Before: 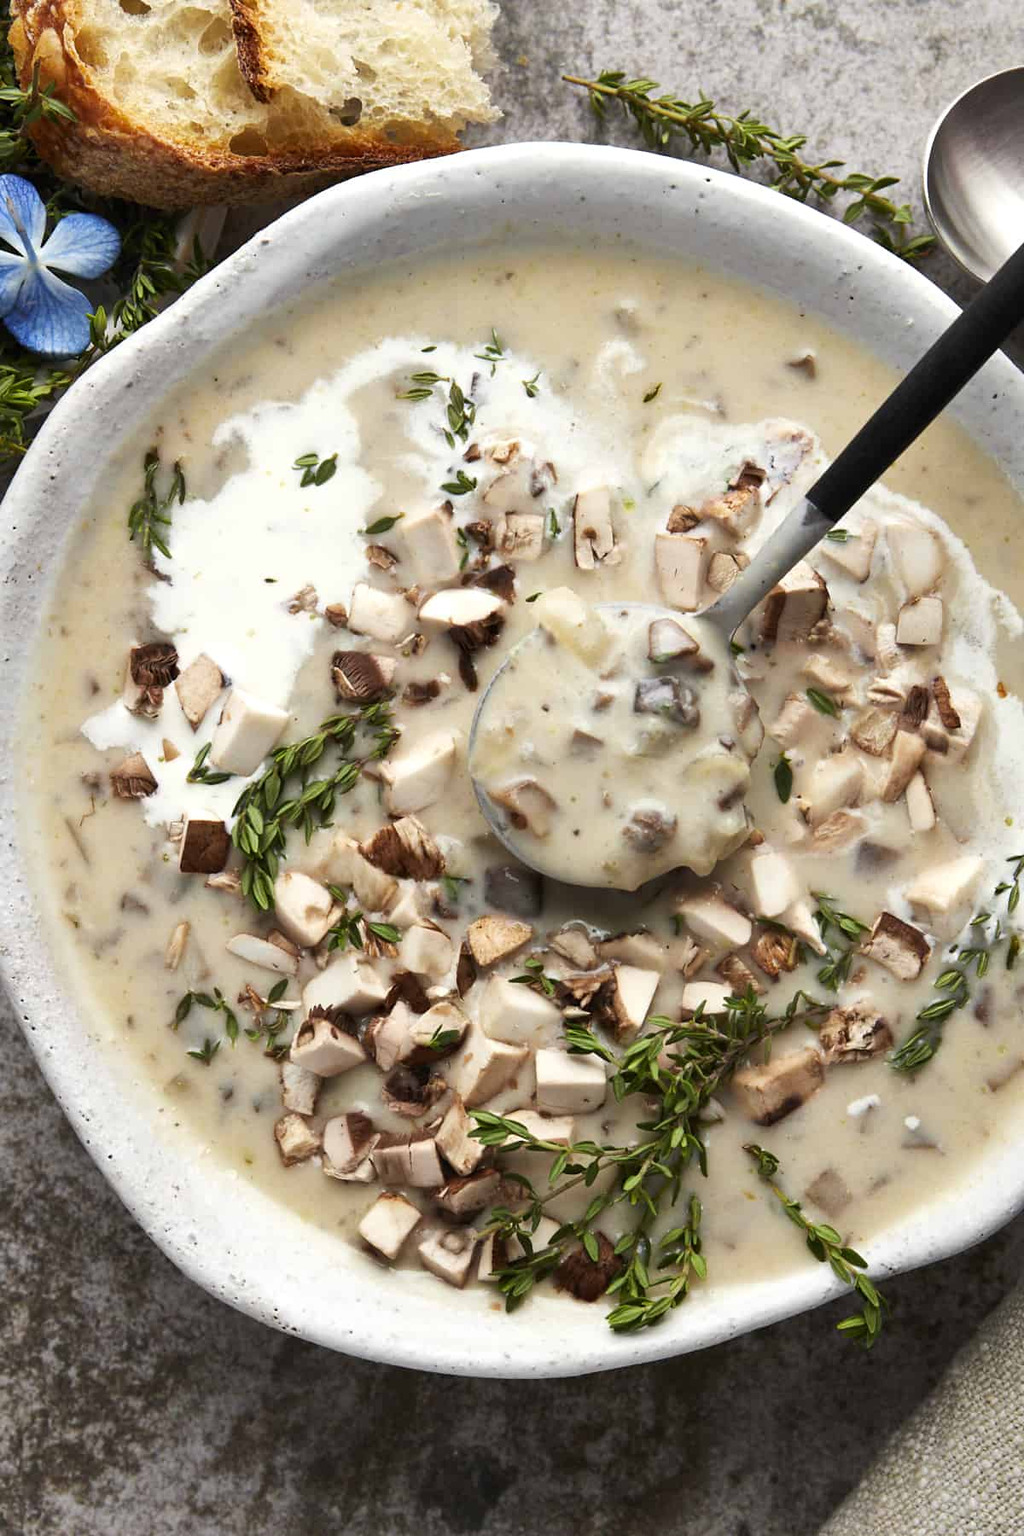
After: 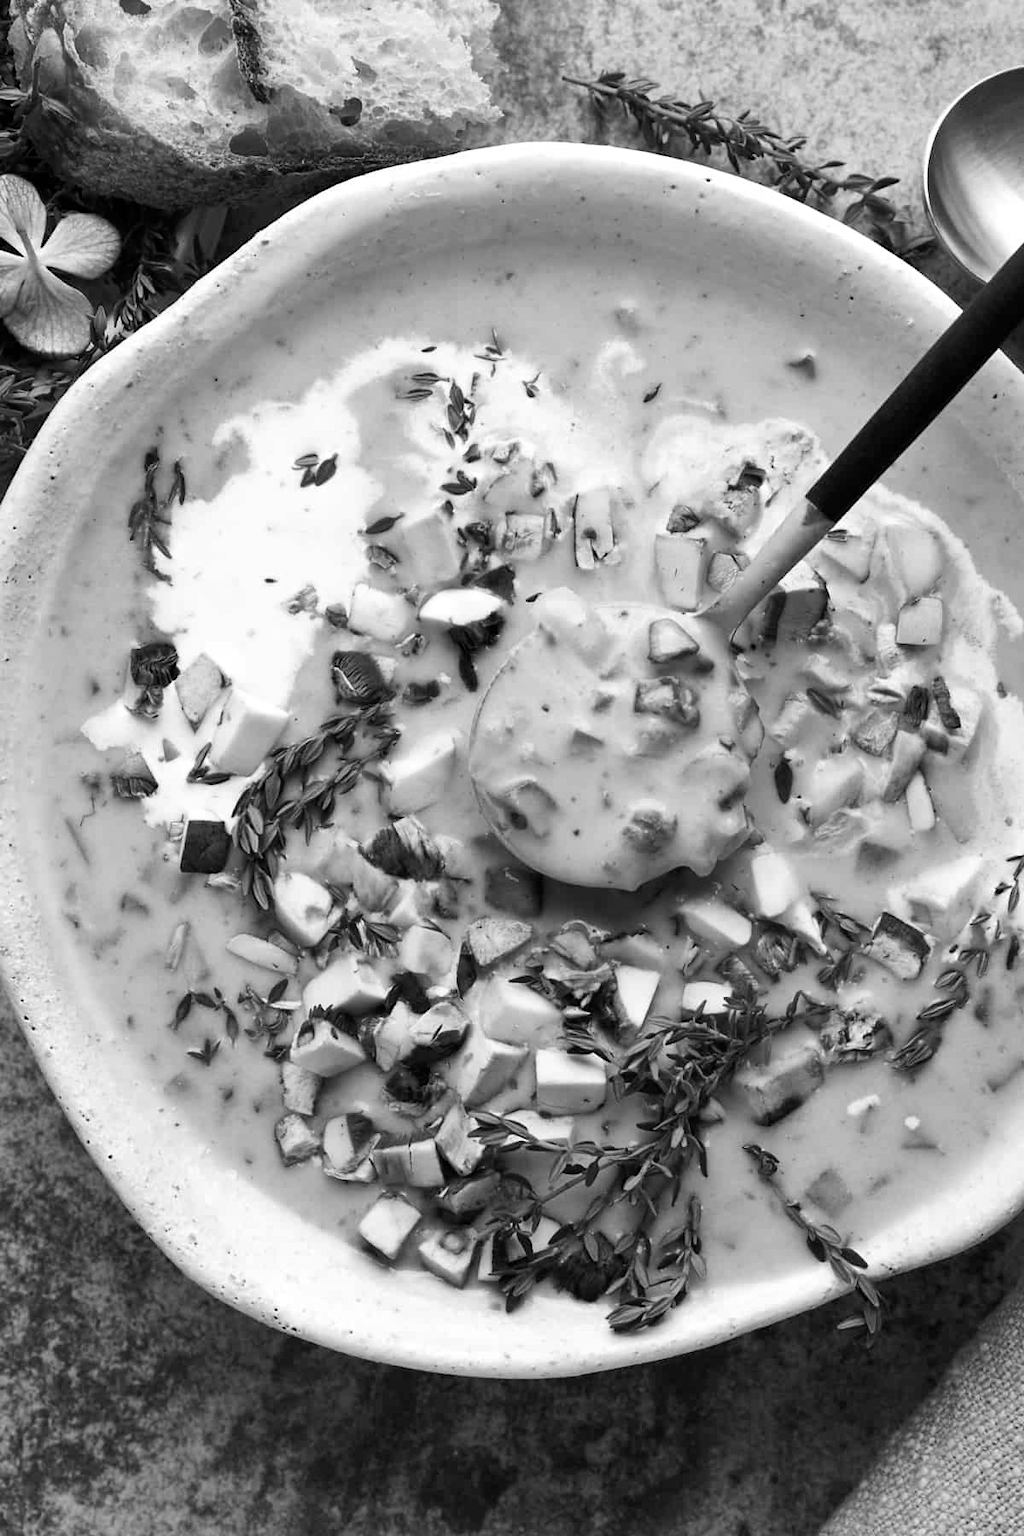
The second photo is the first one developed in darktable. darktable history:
color calibration: output gray [0.23, 0.37, 0.4, 0], x 0.372, y 0.386, temperature 4284.56 K, saturation algorithm version 1 (2020)
